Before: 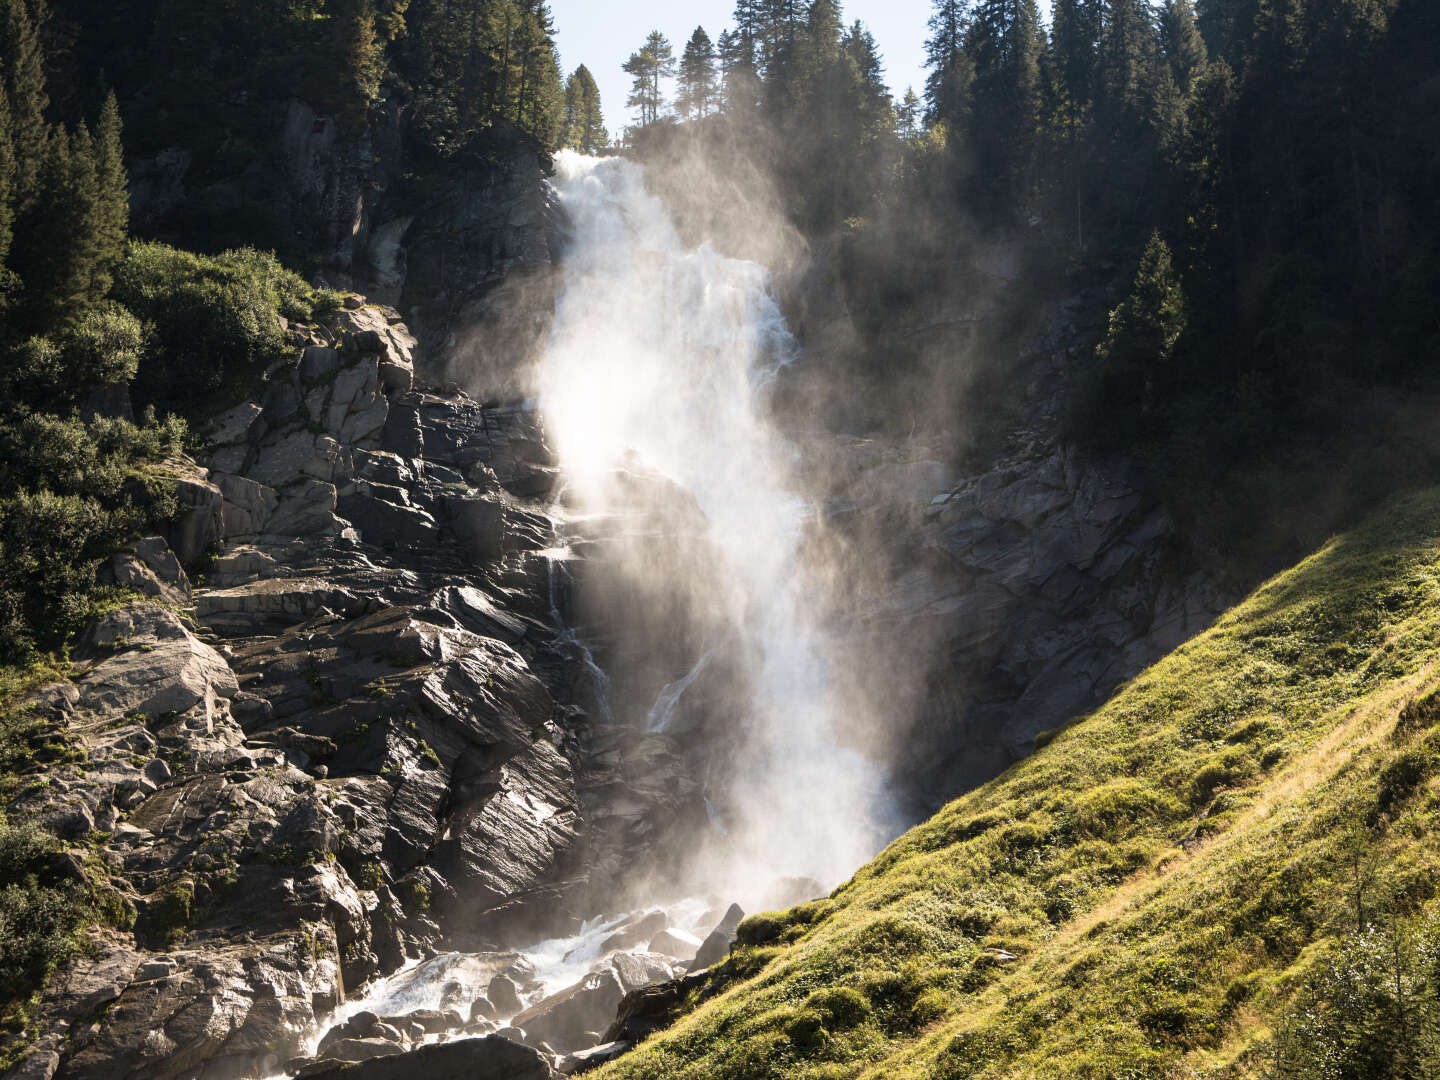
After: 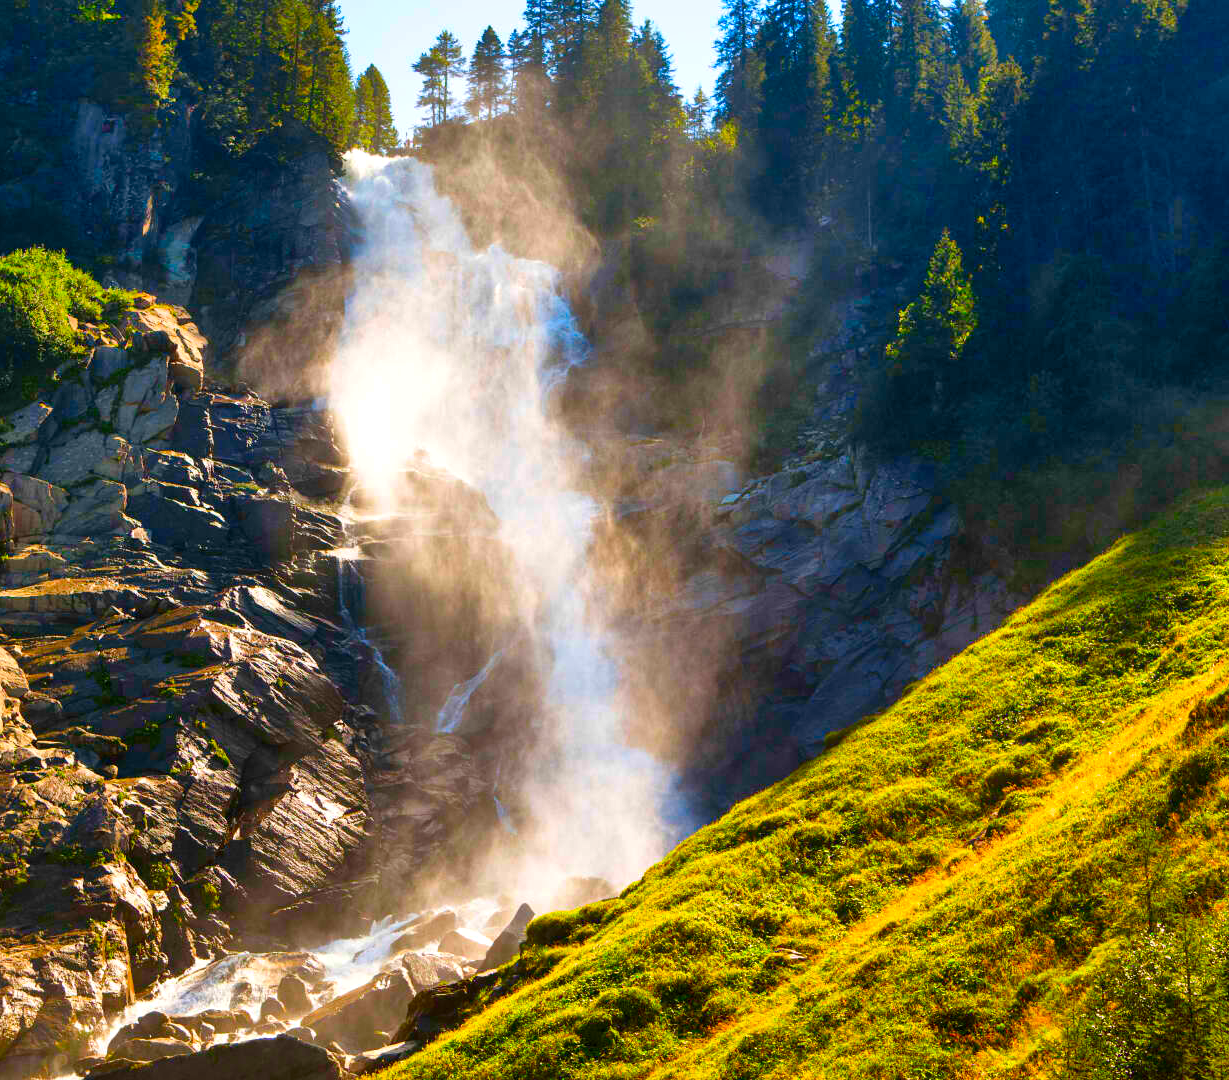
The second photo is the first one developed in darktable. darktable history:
shadows and highlights: soften with gaussian
exposure: black level correction -0.001, exposure 0.079 EV, compensate exposure bias true, compensate highlight preservation false
local contrast: mode bilateral grid, contrast 20, coarseness 50, detail 120%, midtone range 0.2
color balance rgb: perceptual saturation grading › global saturation 20.302%, perceptual saturation grading › highlights -19.86%, perceptual saturation grading › shadows 29.945%
crop and rotate: left 14.61%
color correction: highlights b* 0.067, saturation 2.98
